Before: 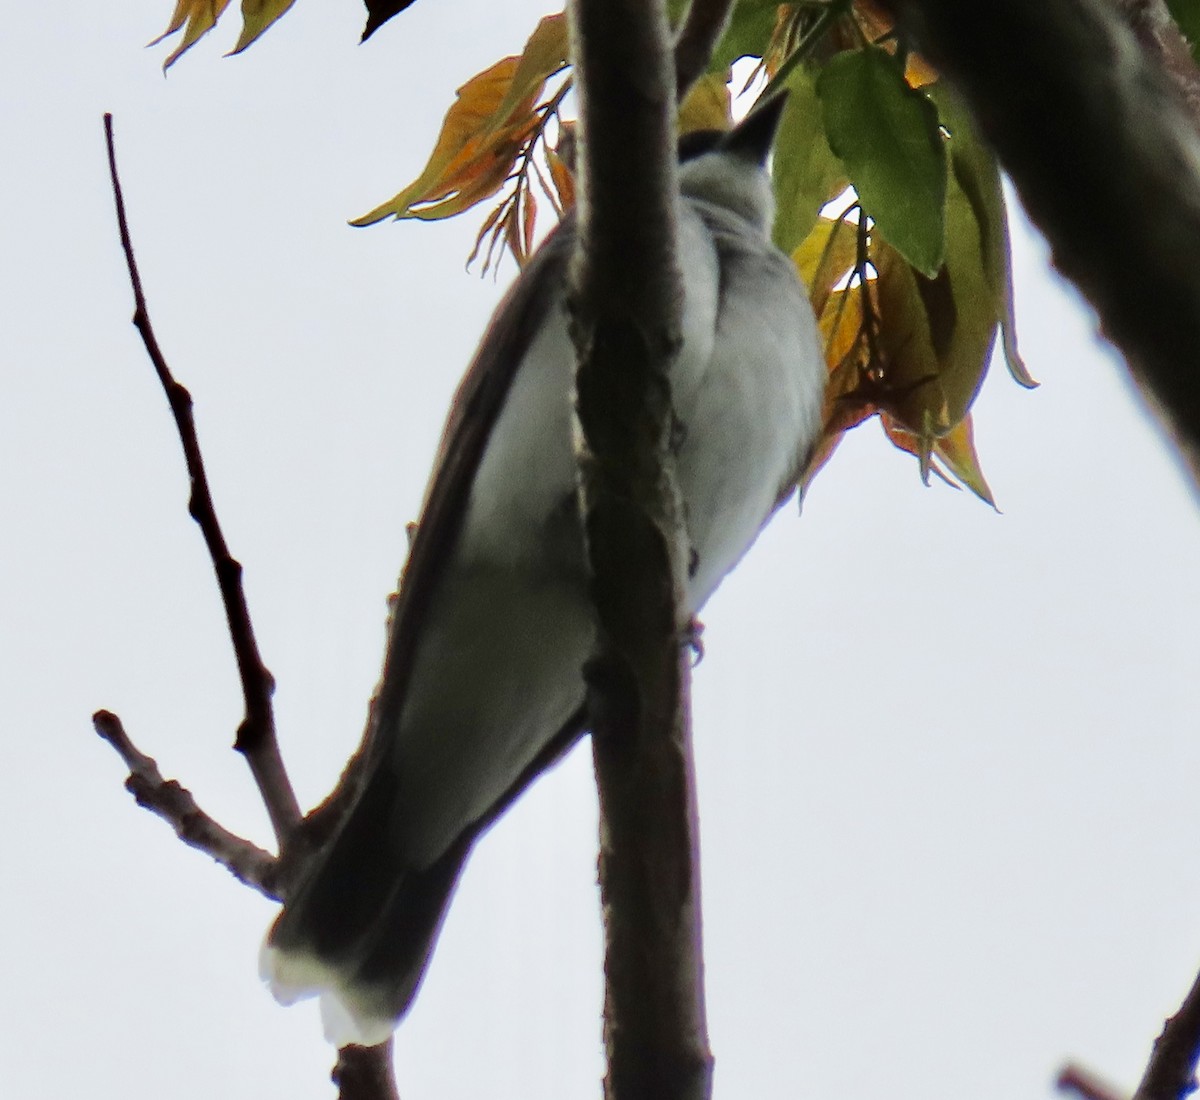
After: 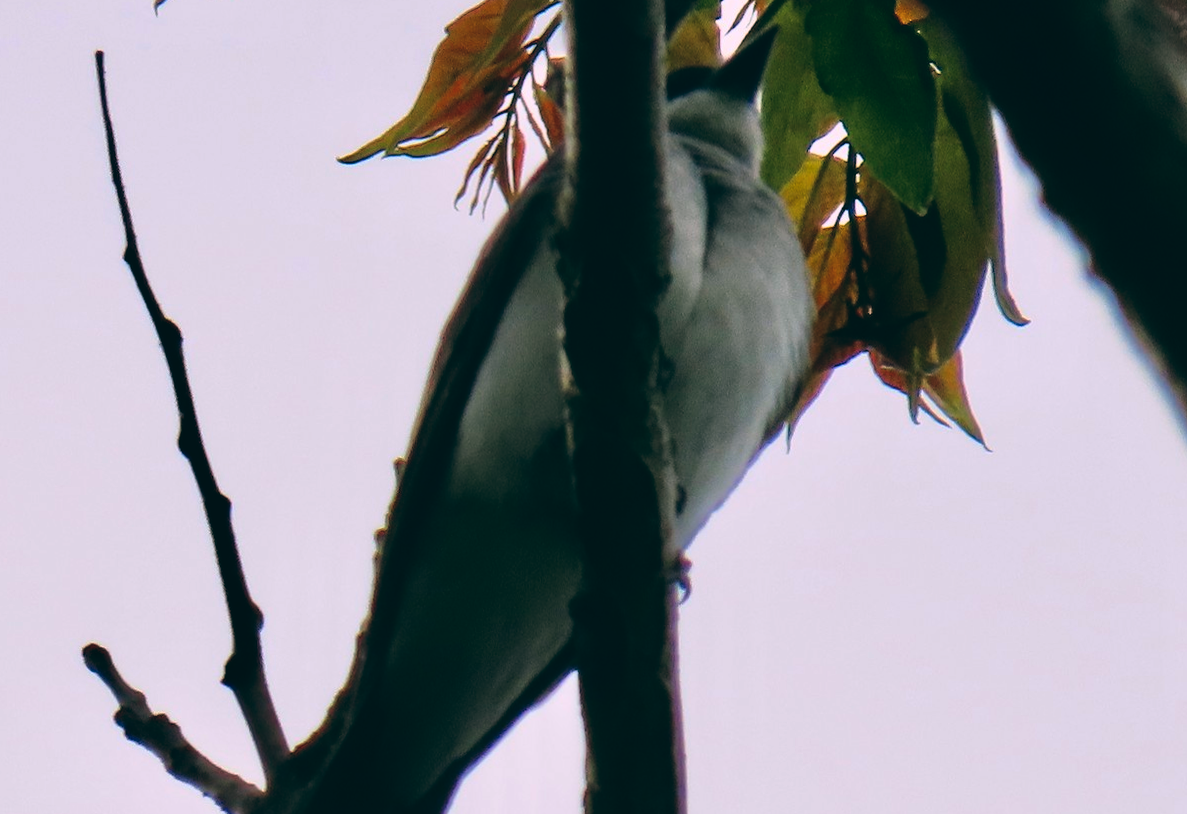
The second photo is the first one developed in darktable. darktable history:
crop: left 0.387%, top 5.469%, bottom 19.809%
contrast brightness saturation: contrast 0.1, brightness 0.02, saturation 0.02
rotate and perspective: rotation 0.192°, lens shift (horizontal) -0.015, crop left 0.005, crop right 0.996, crop top 0.006, crop bottom 0.99
color balance: lift [1.016, 0.983, 1, 1.017], gamma [0.78, 1.018, 1.043, 0.957], gain [0.786, 1.063, 0.937, 1.017], input saturation 118.26%, contrast 13.43%, contrast fulcrum 21.62%, output saturation 82.76%
